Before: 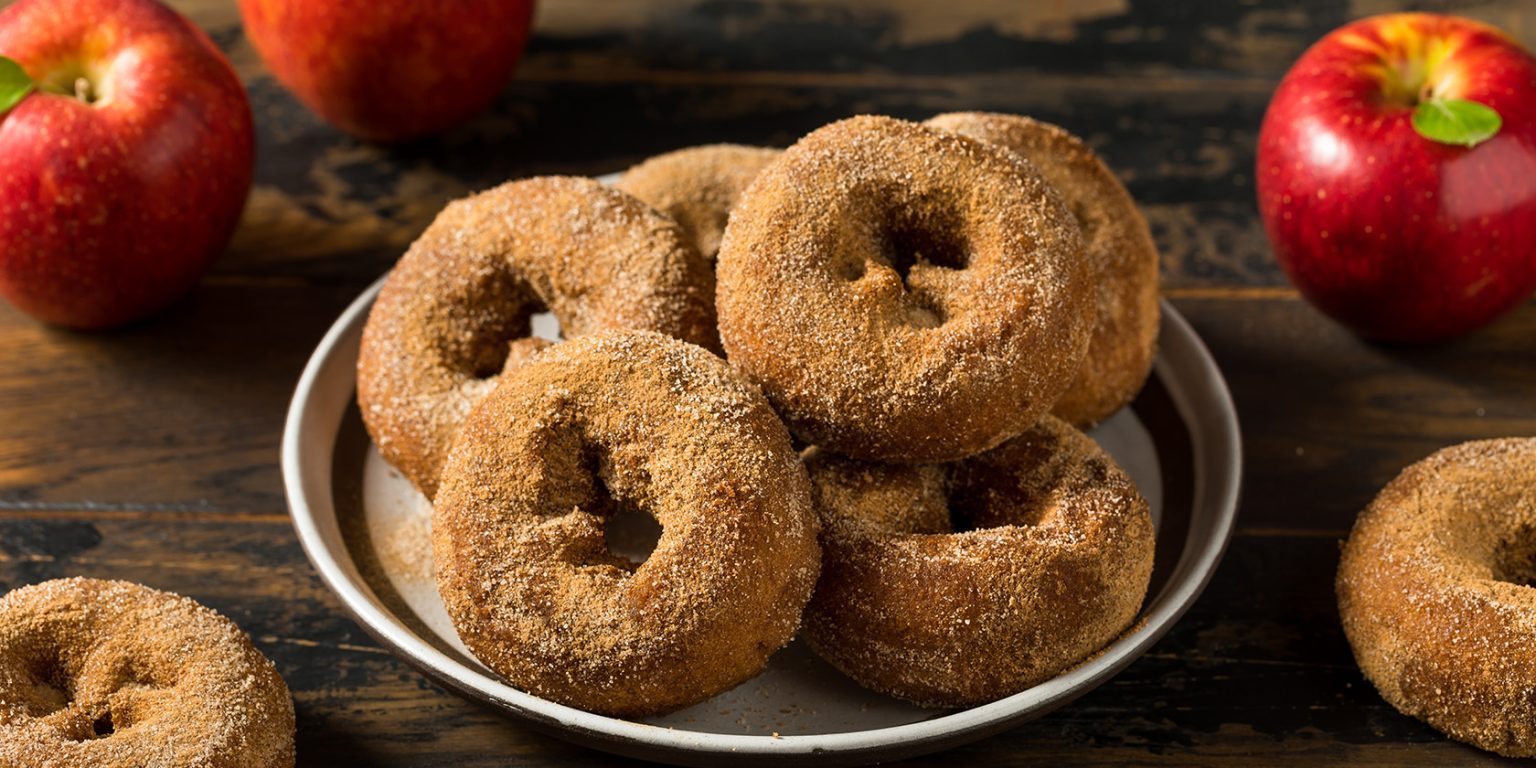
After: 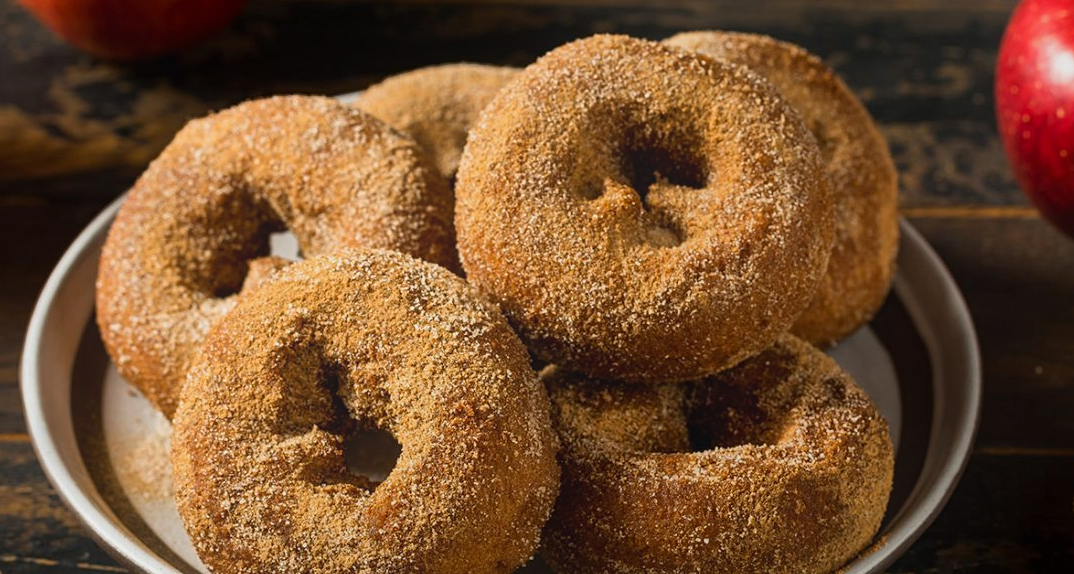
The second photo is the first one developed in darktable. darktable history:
local contrast: mode bilateral grid, contrast 20, coarseness 50, detail 120%, midtone range 0.2
crop and rotate: left 17.046%, top 10.659%, right 12.989%, bottom 14.553%
contrast equalizer: y [[0.439, 0.44, 0.442, 0.457, 0.493, 0.498], [0.5 ×6], [0.5 ×6], [0 ×6], [0 ×6]]
